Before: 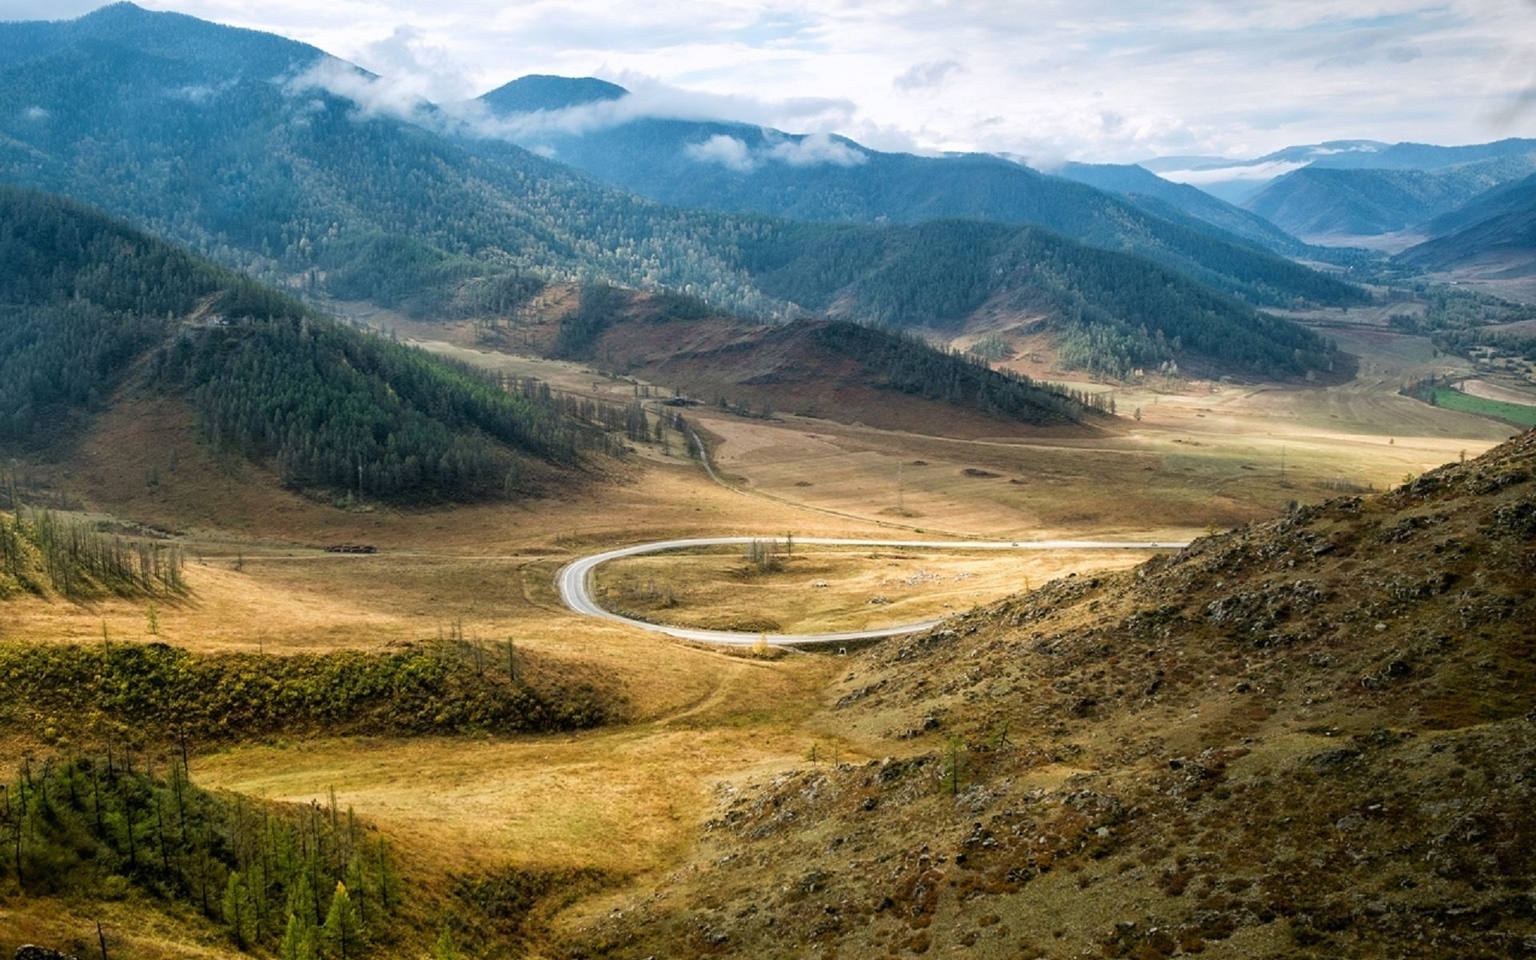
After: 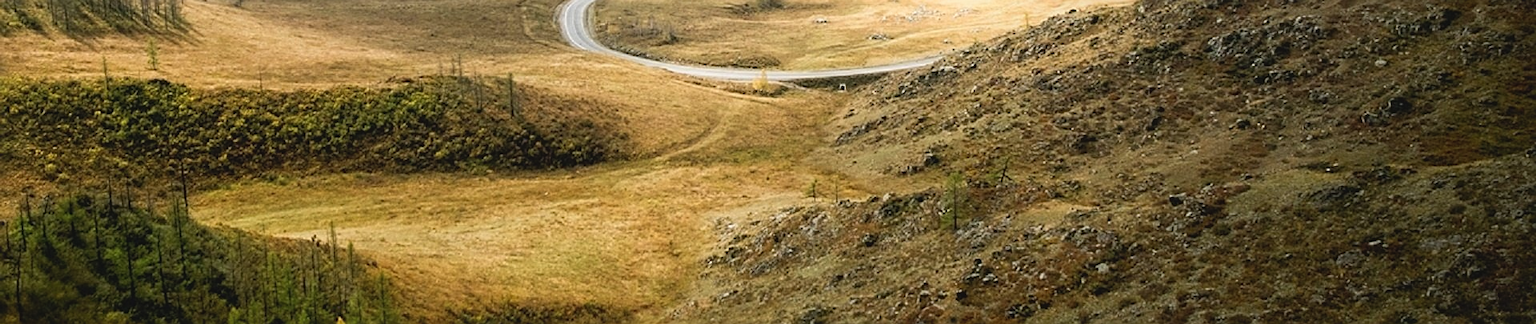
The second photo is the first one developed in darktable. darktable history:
sharpen: on, module defaults
contrast brightness saturation: contrast -0.104, saturation -0.082
shadows and highlights: shadows -21.6, highlights 99.15, soften with gaussian
crop and rotate: top 58.788%, bottom 7.31%
